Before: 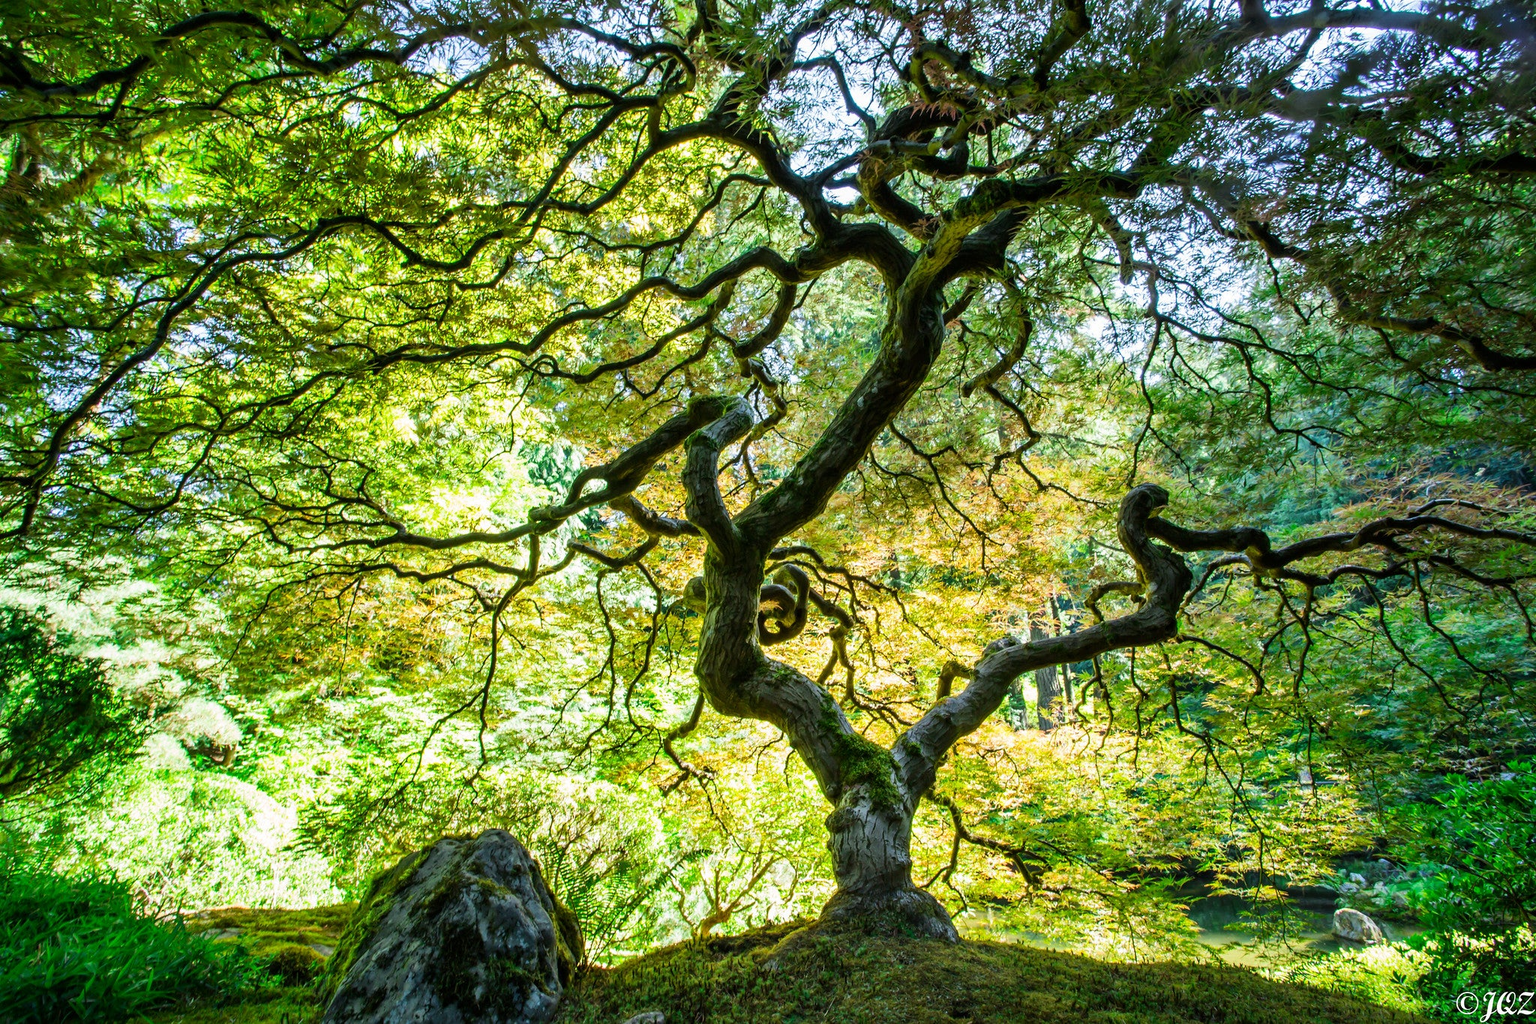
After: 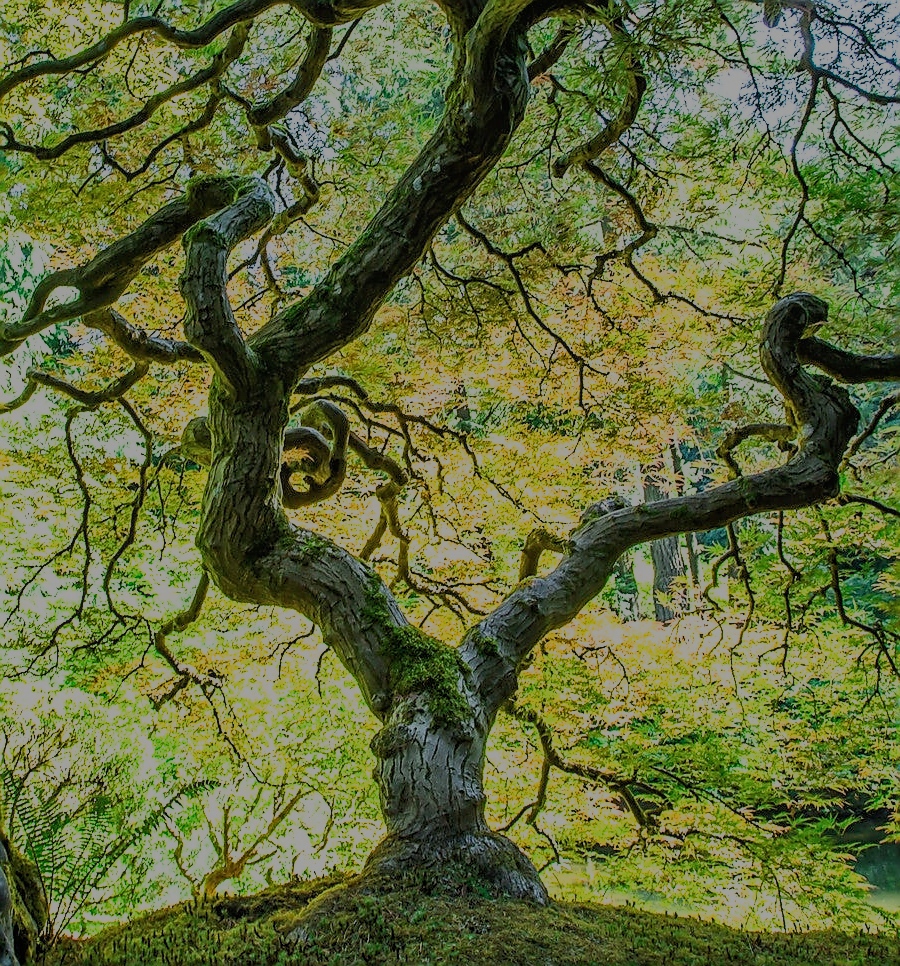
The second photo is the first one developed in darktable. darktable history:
exposure: exposure -0.002 EV, compensate highlight preservation false
local contrast: detail 110%
crop: left 35.661%, top 25.841%, right 20.061%, bottom 3.366%
sharpen: radius 1.414, amount 1.235, threshold 0.745
filmic rgb: black relative exposure -12.92 EV, white relative exposure 4.05 EV, target white luminance 85.023%, hardness 6.29, latitude 41.69%, contrast 0.855, shadows ↔ highlights balance 9.01%
tone equalizer: -8 EV 0.269 EV, -7 EV 0.377 EV, -6 EV 0.427 EV, -5 EV 0.226 EV, -3 EV -0.25 EV, -2 EV -0.417 EV, -1 EV -0.413 EV, +0 EV -0.266 EV, mask exposure compensation -0.487 EV
